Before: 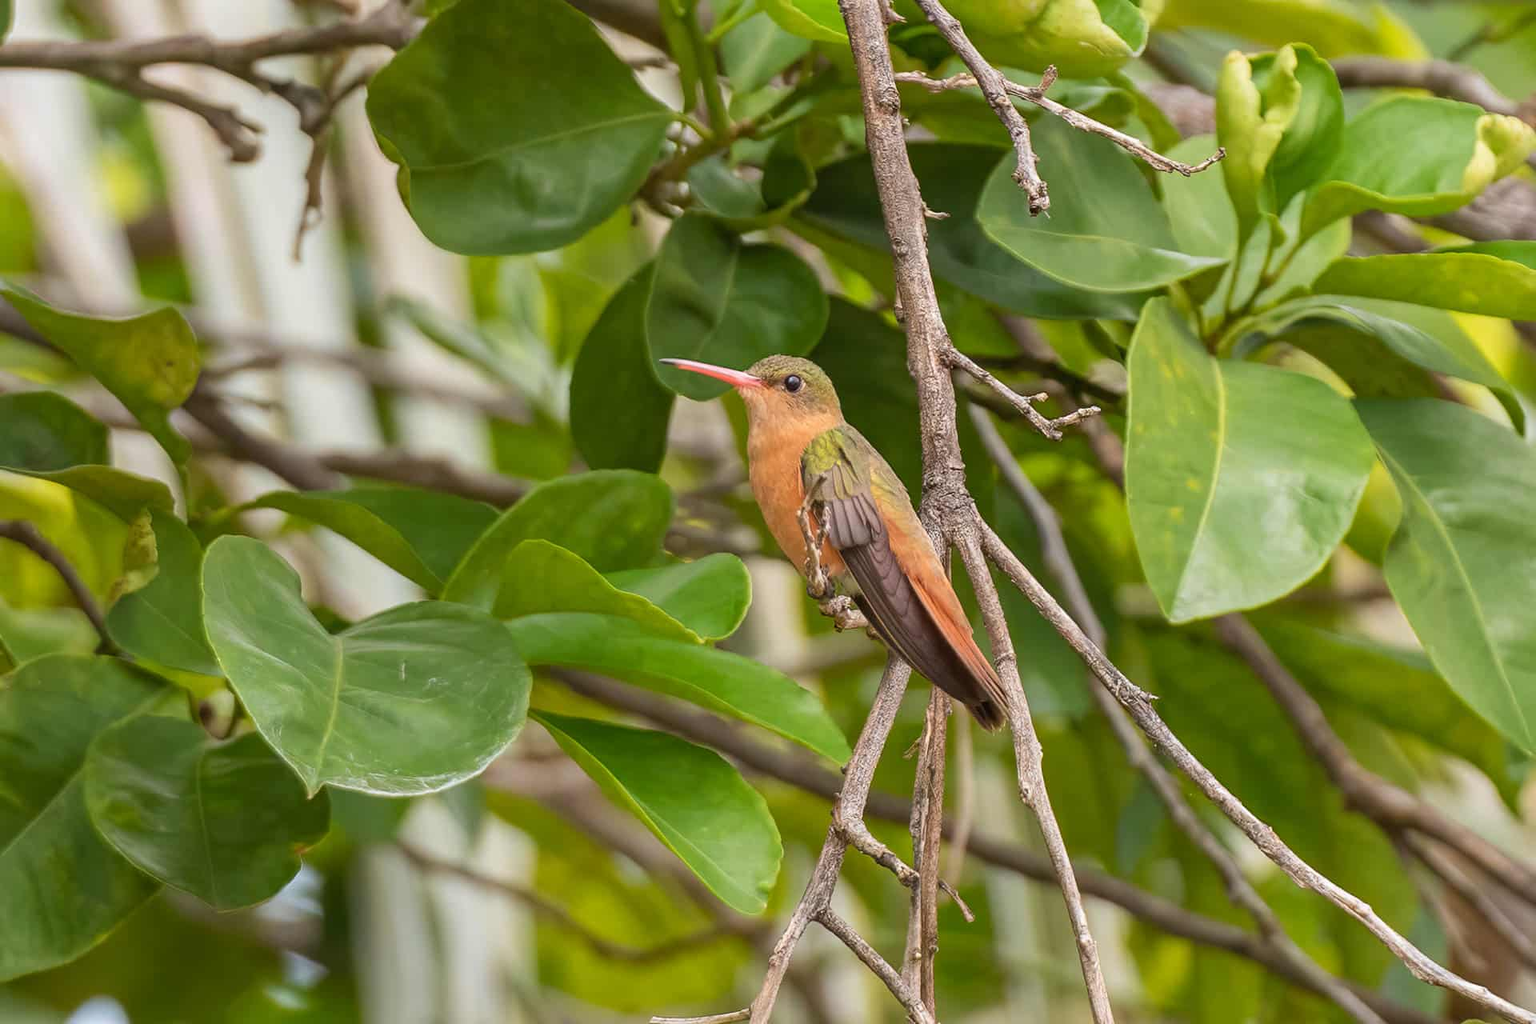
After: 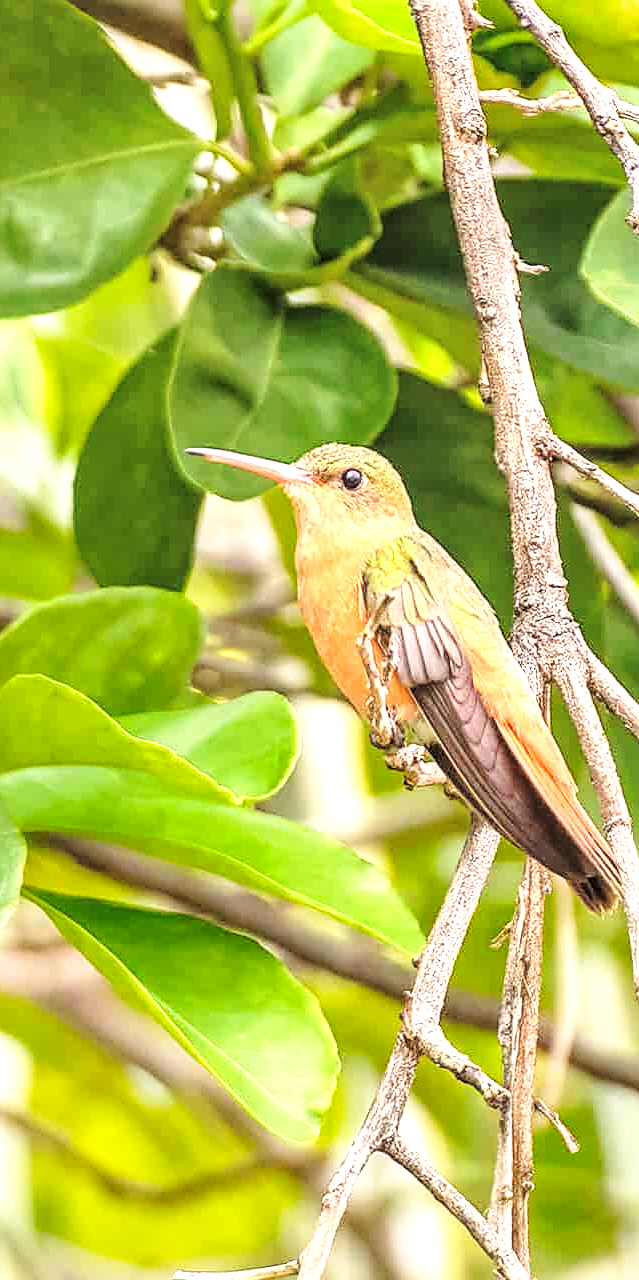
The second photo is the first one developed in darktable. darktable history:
local contrast: detail 150%
crop: left 33.324%, right 33.343%
sharpen: on, module defaults
base curve: curves: ch0 [(0, 0) (0.026, 0.03) (0.109, 0.232) (0.351, 0.748) (0.669, 0.968) (1, 1)], preserve colors none
contrast brightness saturation: brightness 0.288
